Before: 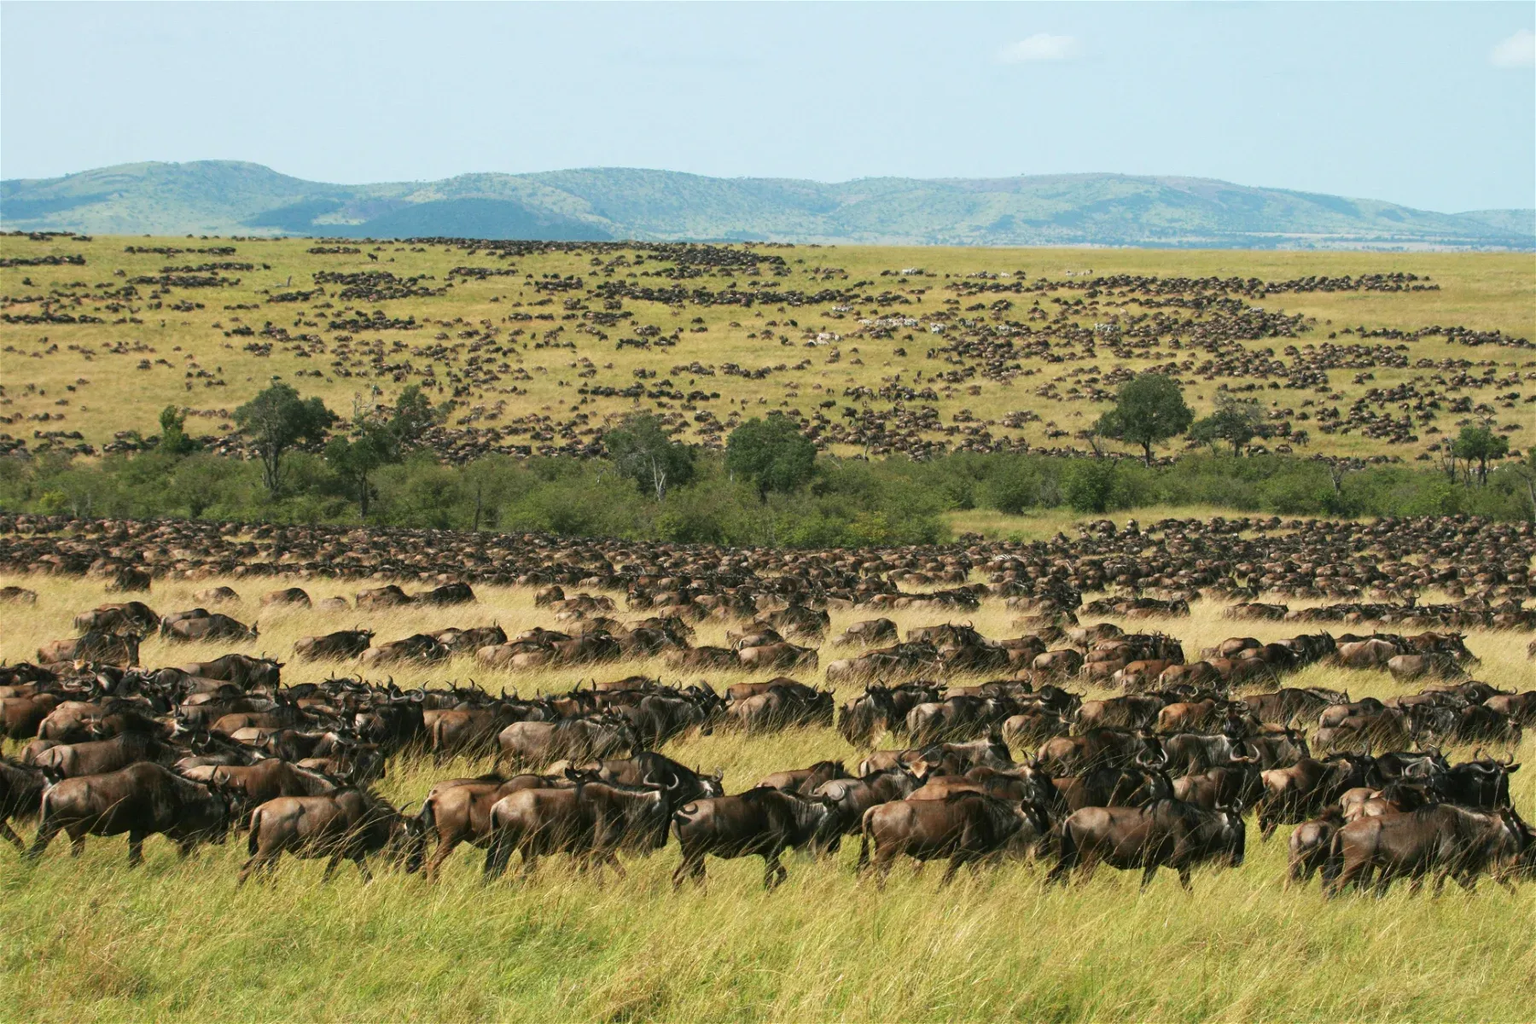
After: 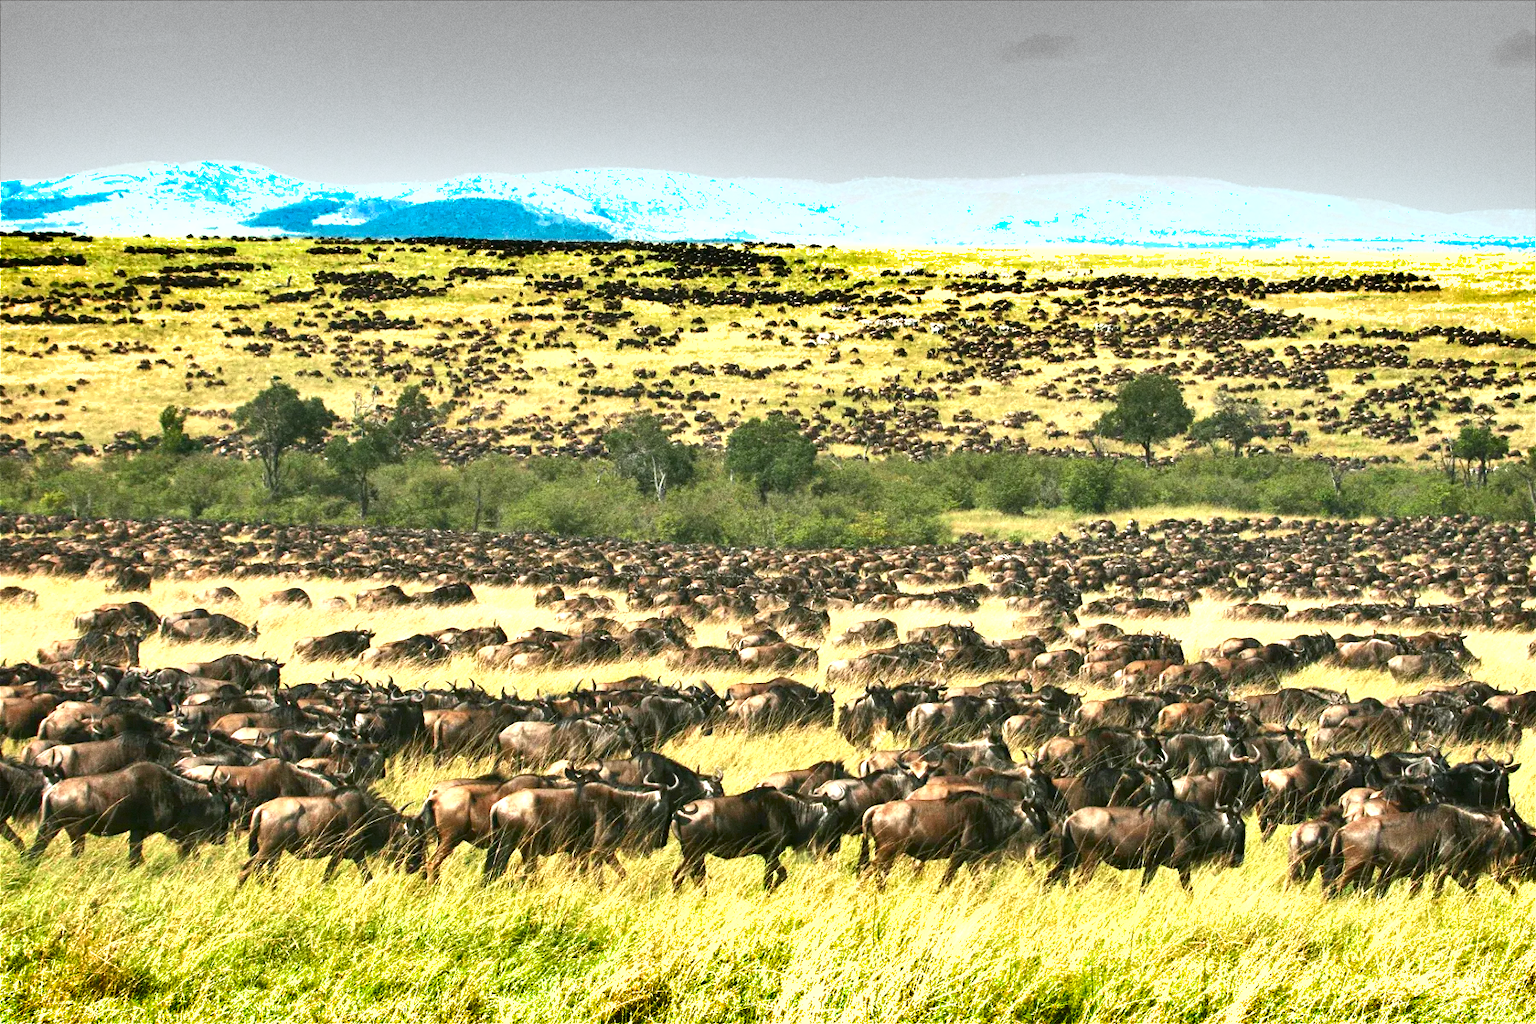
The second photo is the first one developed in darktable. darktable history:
exposure: black level correction 0.001, exposure 1.3 EV, compensate highlight preservation false
grain: on, module defaults
shadows and highlights: radius 100.41, shadows 50.55, highlights -64.36, highlights color adjustment 49.82%, soften with gaussian
